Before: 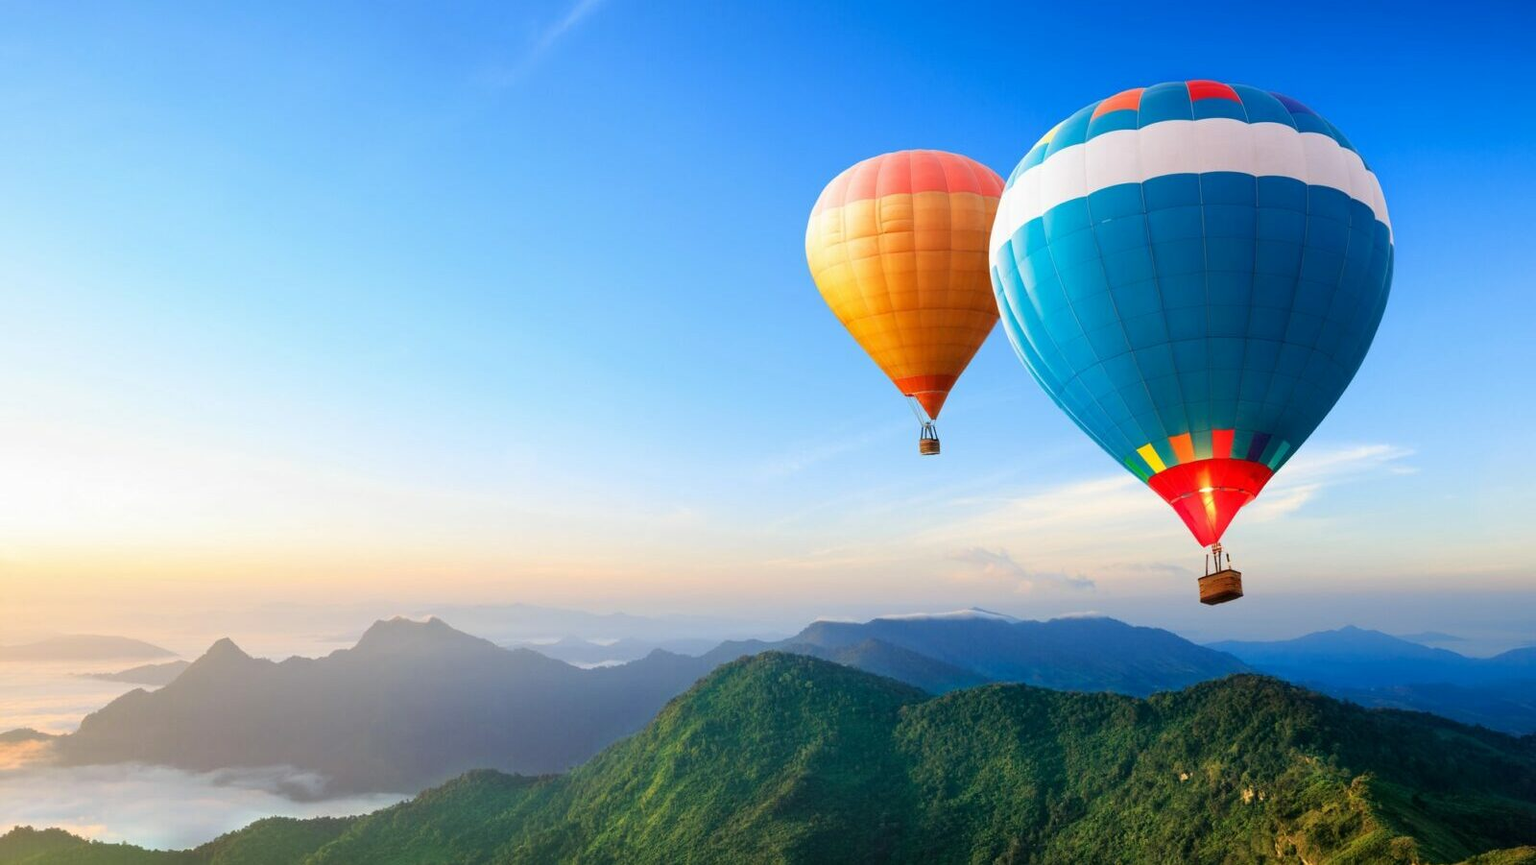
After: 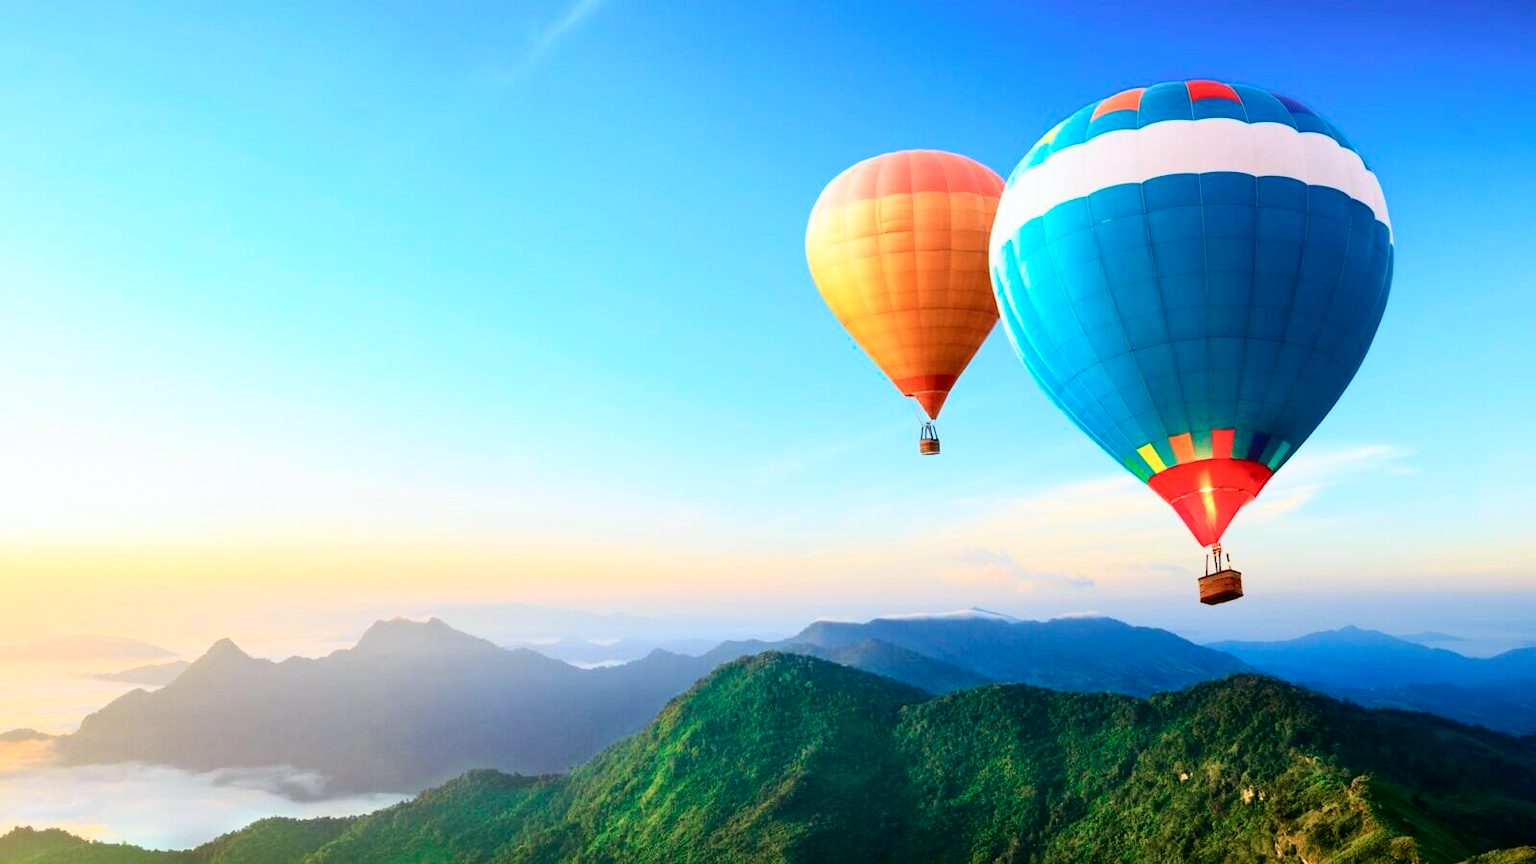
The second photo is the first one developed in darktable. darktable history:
tone curve: curves: ch0 [(0, 0) (0.051, 0.021) (0.11, 0.069) (0.249, 0.235) (0.452, 0.526) (0.596, 0.713) (0.703, 0.83) (0.851, 0.938) (1, 1)]; ch1 [(0, 0) (0.1, 0.038) (0.318, 0.221) (0.413, 0.325) (0.443, 0.412) (0.483, 0.474) (0.503, 0.501) (0.516, 0.517) (0.548, 0.568) (0.569, 0.599) (0.594, 0.634) (0.666, 0.701) (1, 1)]; ch2 [(0, 0) (0.453, 0.435) (0.479, 0.476) (0.504, 0.5) (0.529, 0.537) (0.556, 0.583) (0.584, 0.618) (0.824, 0.815) (1, 1)], color space Lab, independent channels, preserve colors none
